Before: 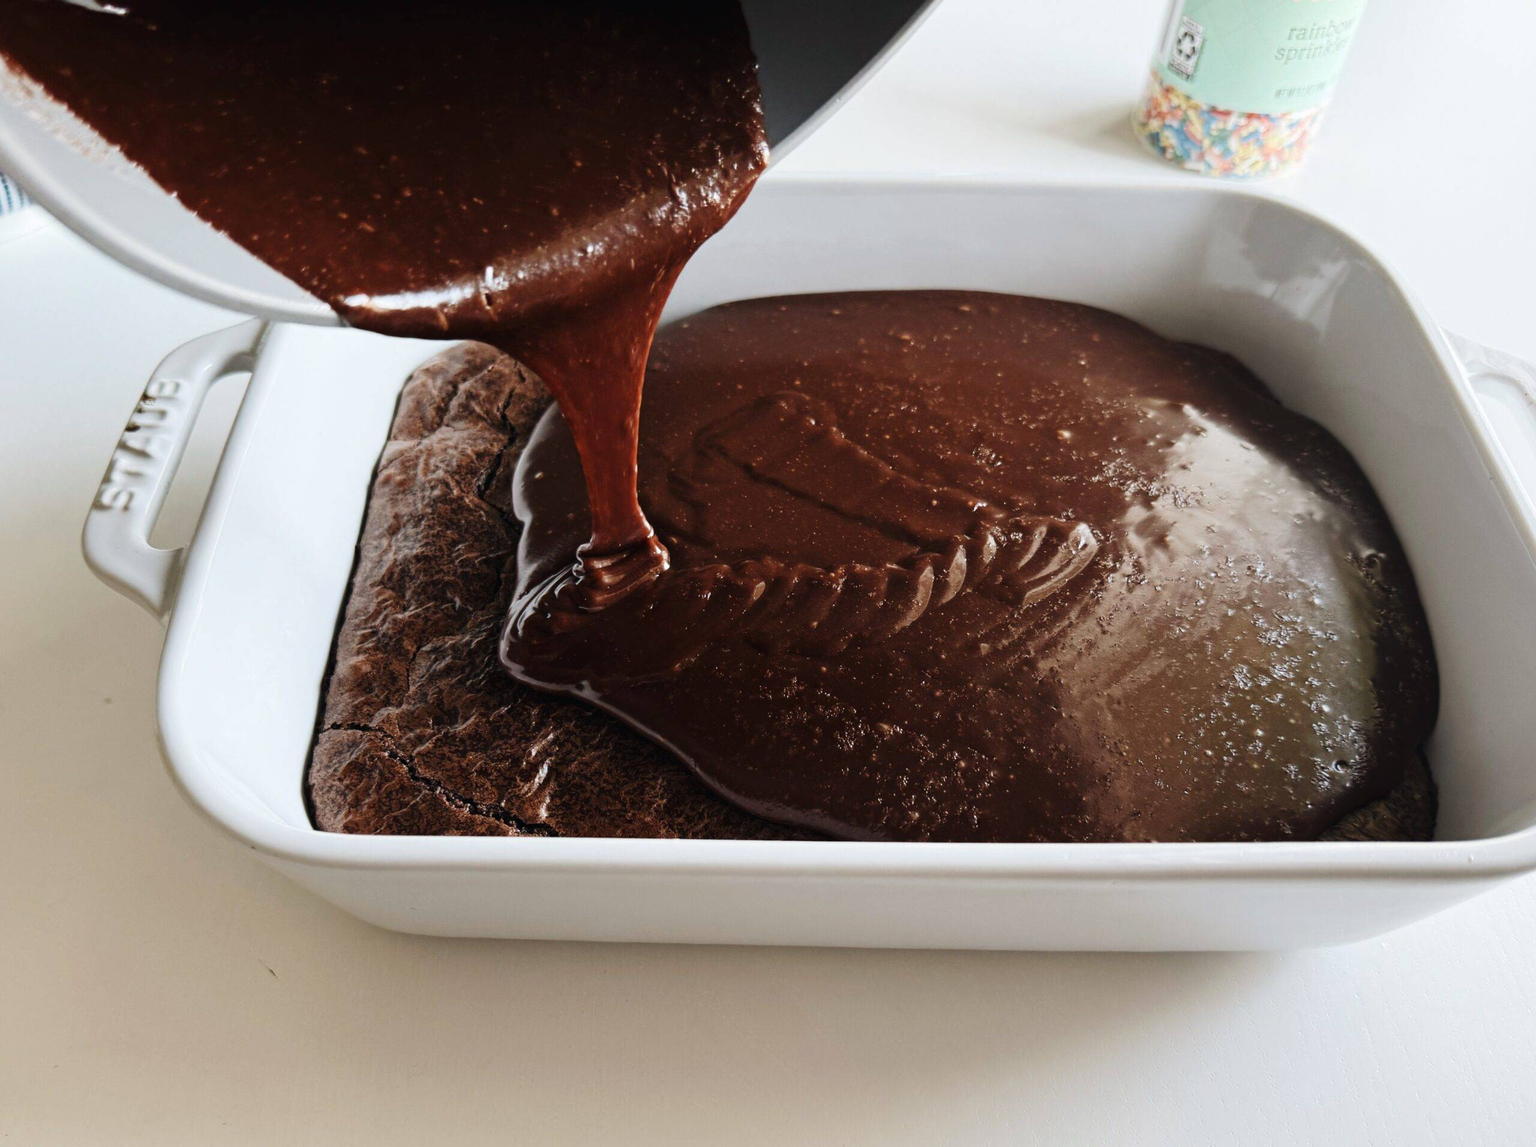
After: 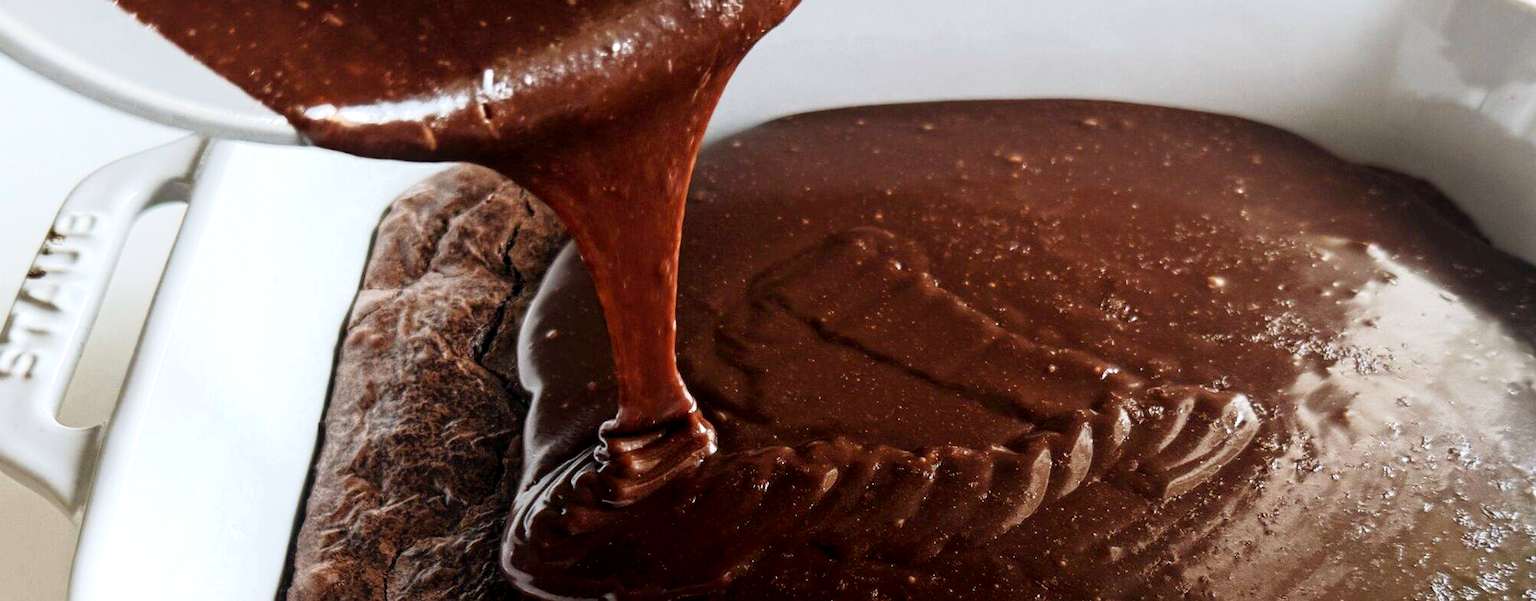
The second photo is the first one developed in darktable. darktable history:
exposure: black level correction 0.005, exposure 0.279 EV, compensate exposure bias true, compensate highlight preservation false
crop: left 6.772%, top 18.497%, right 14.264%, bottom 40.082%
shadows and highlights: shadows 1.48, highlights 38.64
local contrast: detail 109%
